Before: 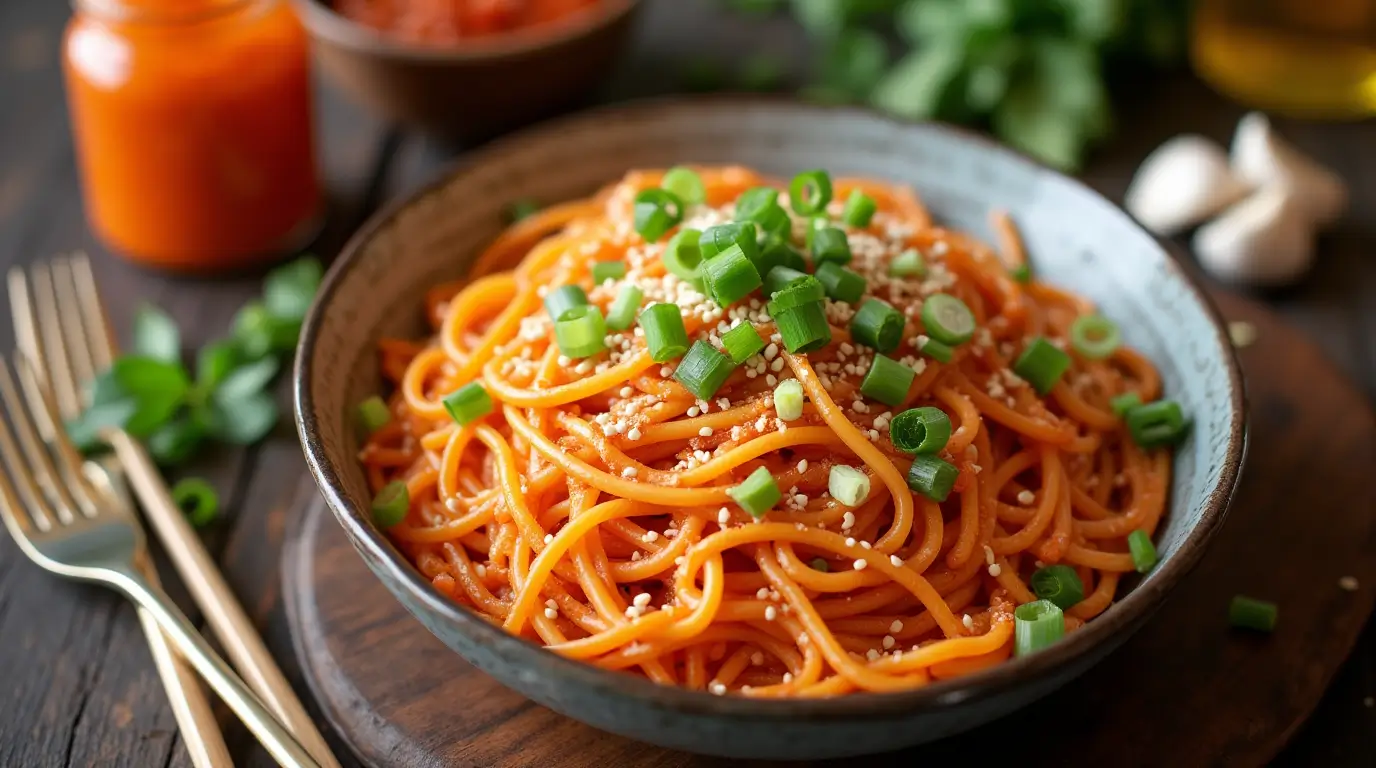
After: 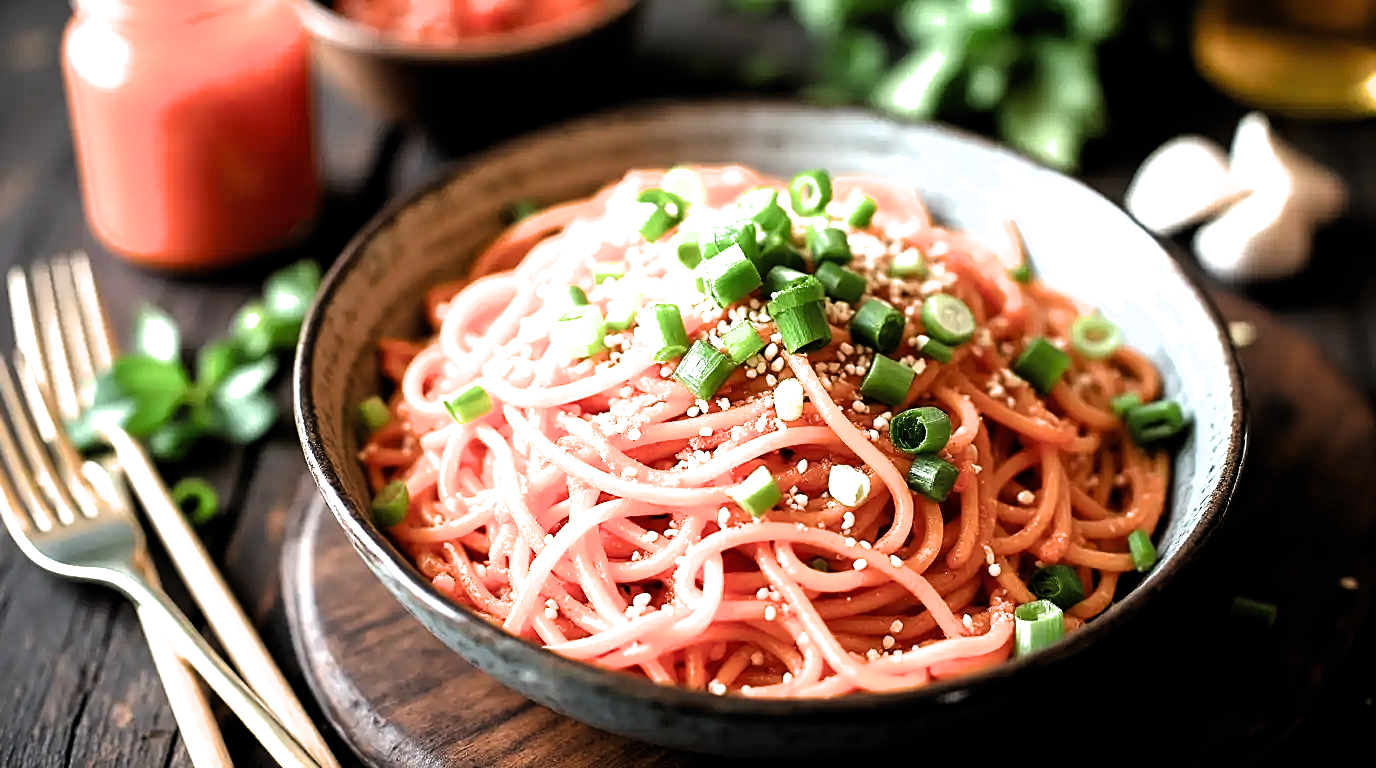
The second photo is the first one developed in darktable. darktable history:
sharpen: on, module defaults
exposure: black level correction 0, exposure 0.701 EV, compensate highlight preservation false
filmic rgb: black relative exposure -8.22 EV, white relative exposure 2.2 EV, hardness 7.14, latitude 85.32%, contrast 1.688, highlights saturation mix -4.39%, shadows ↔ highlights balance -3.01%, color science v6 (2022), iterations of high-quality reconstruction 0
